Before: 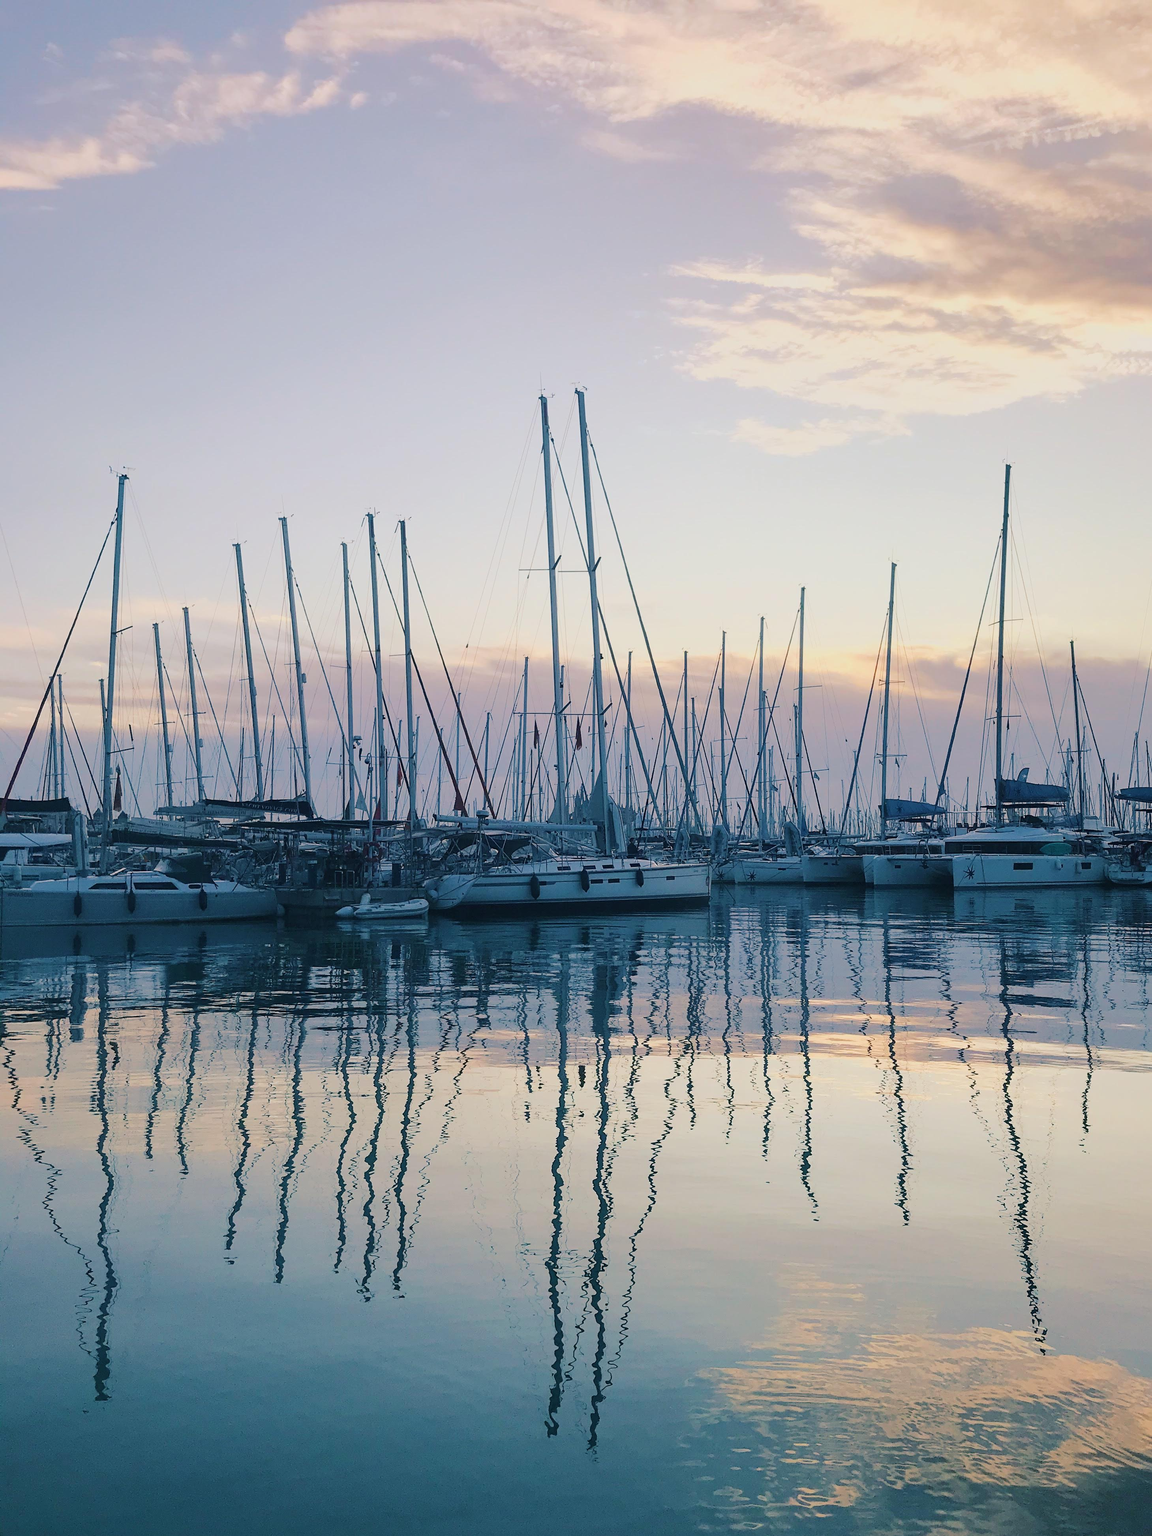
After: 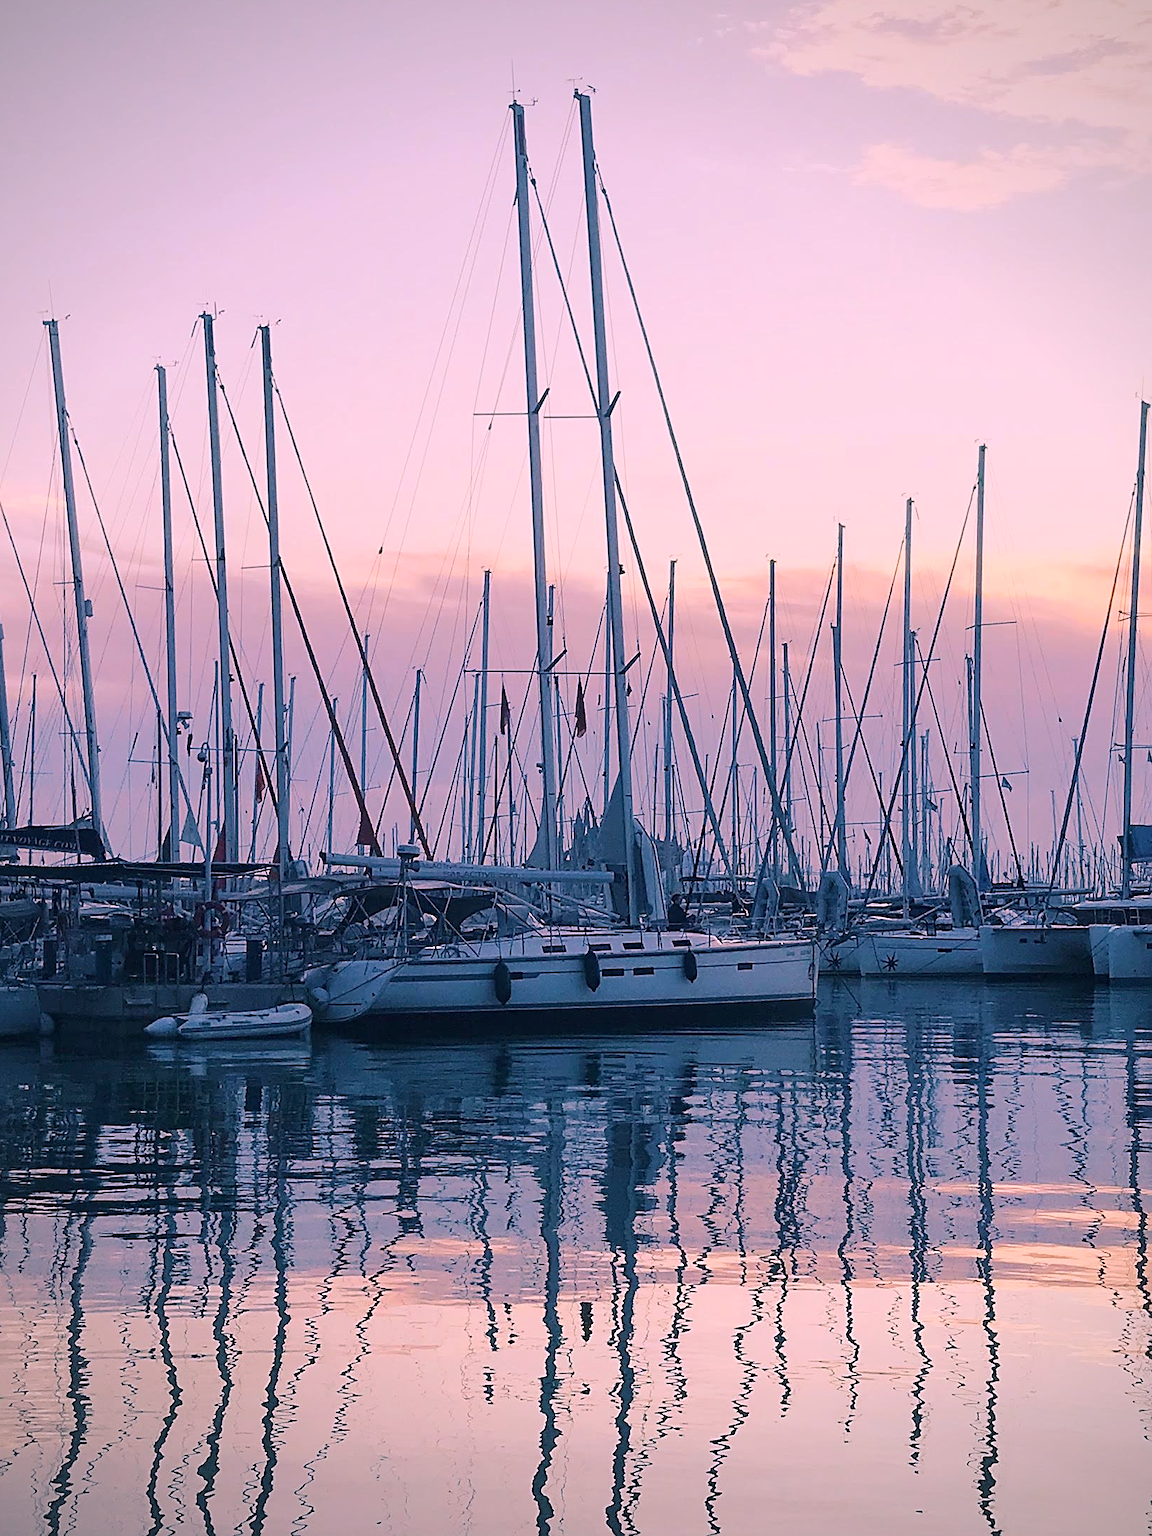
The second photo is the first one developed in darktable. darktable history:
exposure: black level correction 0.002, exposure -0.1 EV, compensate highlight preservation false
sharpen: on, module defaults
crop and rotate: left 22.13%, top 22.054%, right 22.026%, bottom 22.102%
white balance: red 1.188, blue 1.11
vignetting: fall-off radius 60.92%
